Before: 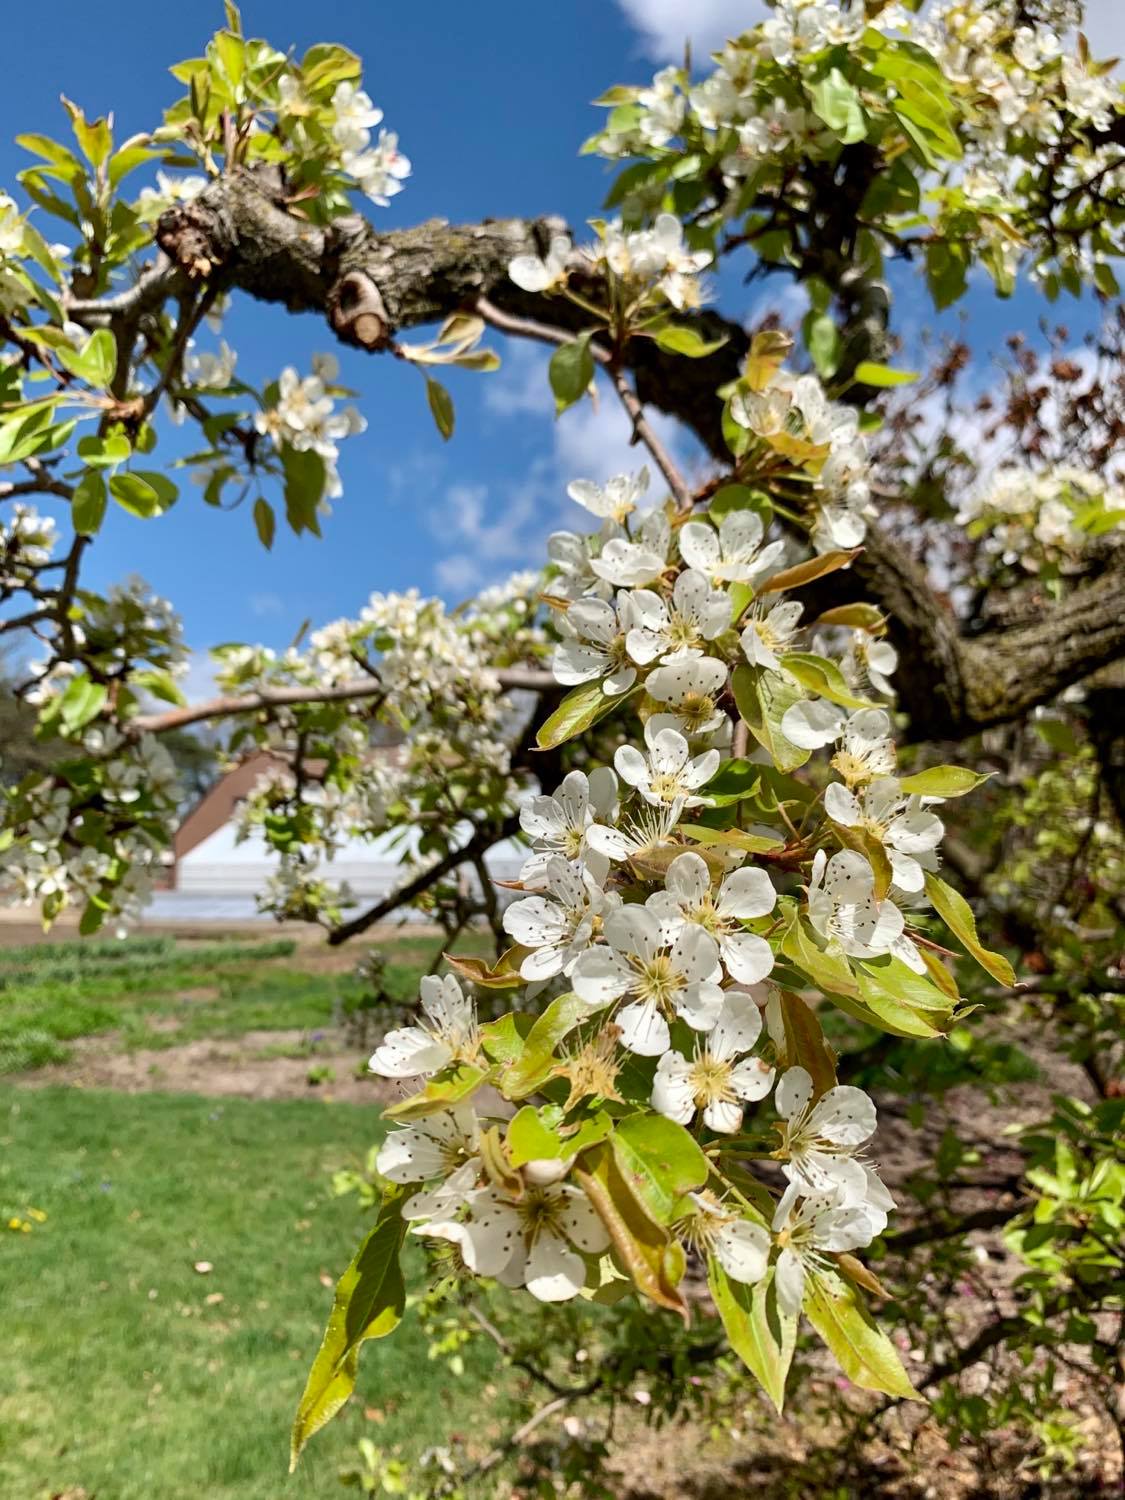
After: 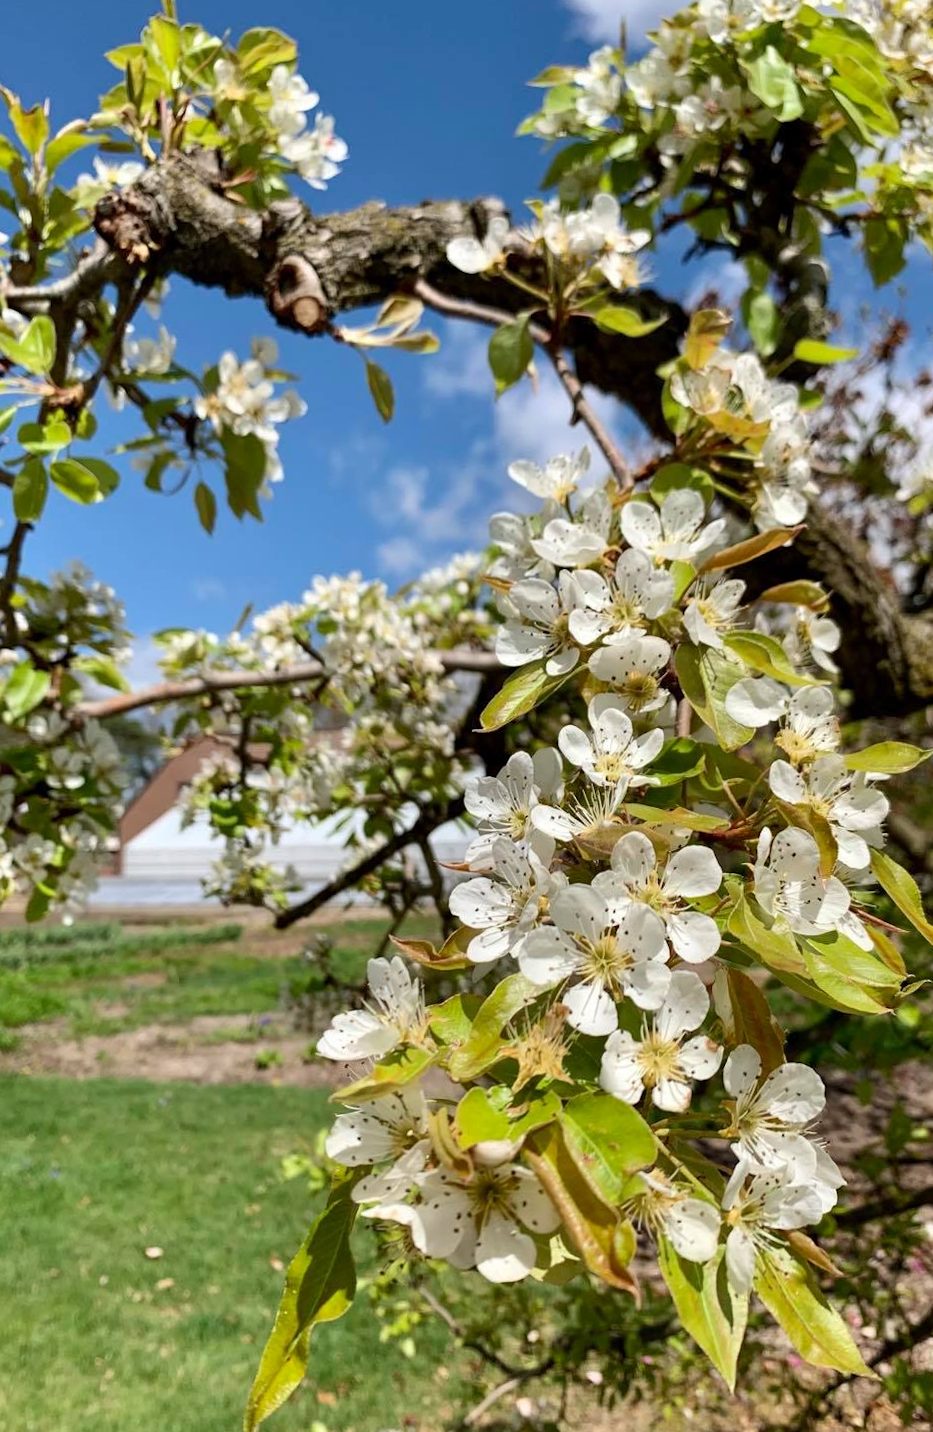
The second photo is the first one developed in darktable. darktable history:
crop and rotate: angle 0.712°, left 4.28%, top 0.477%, right 11.41%, bottom 2.436%
